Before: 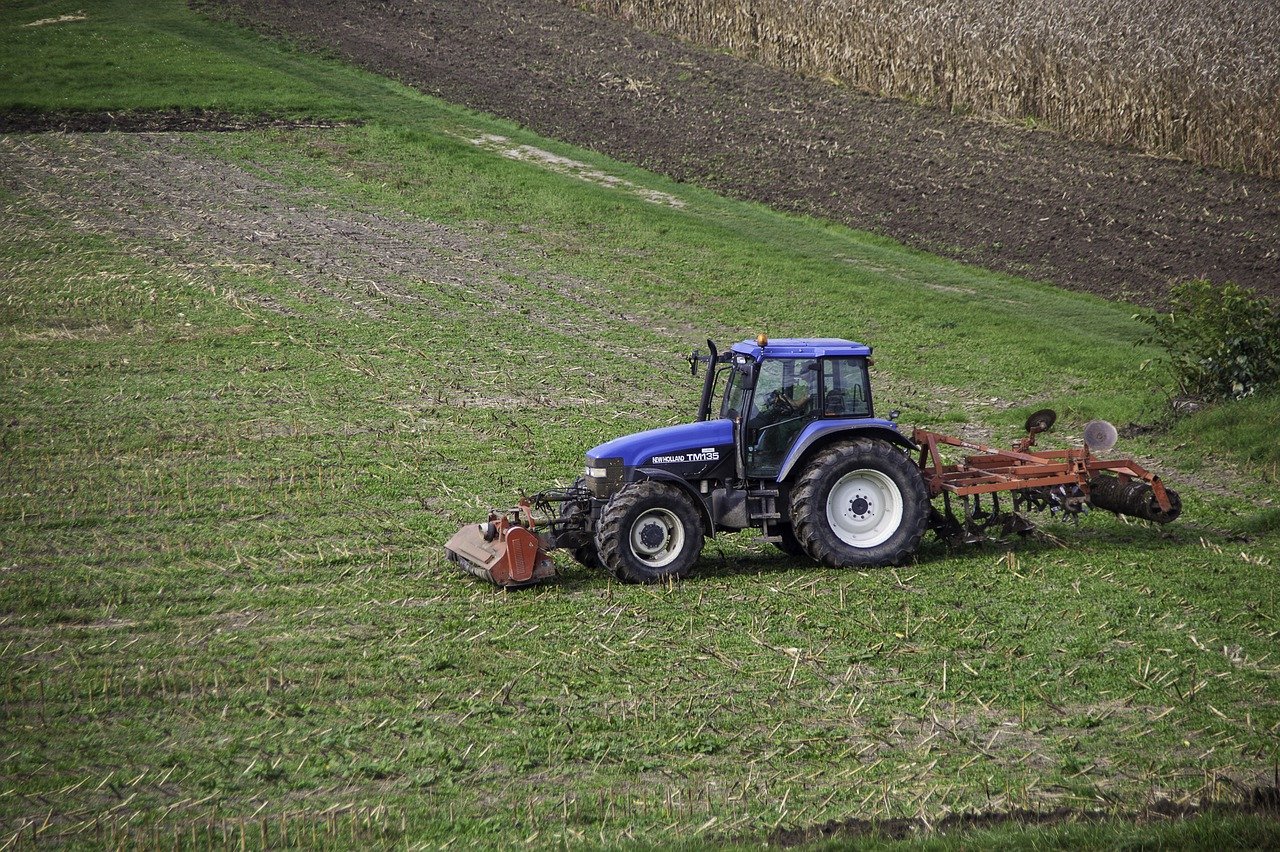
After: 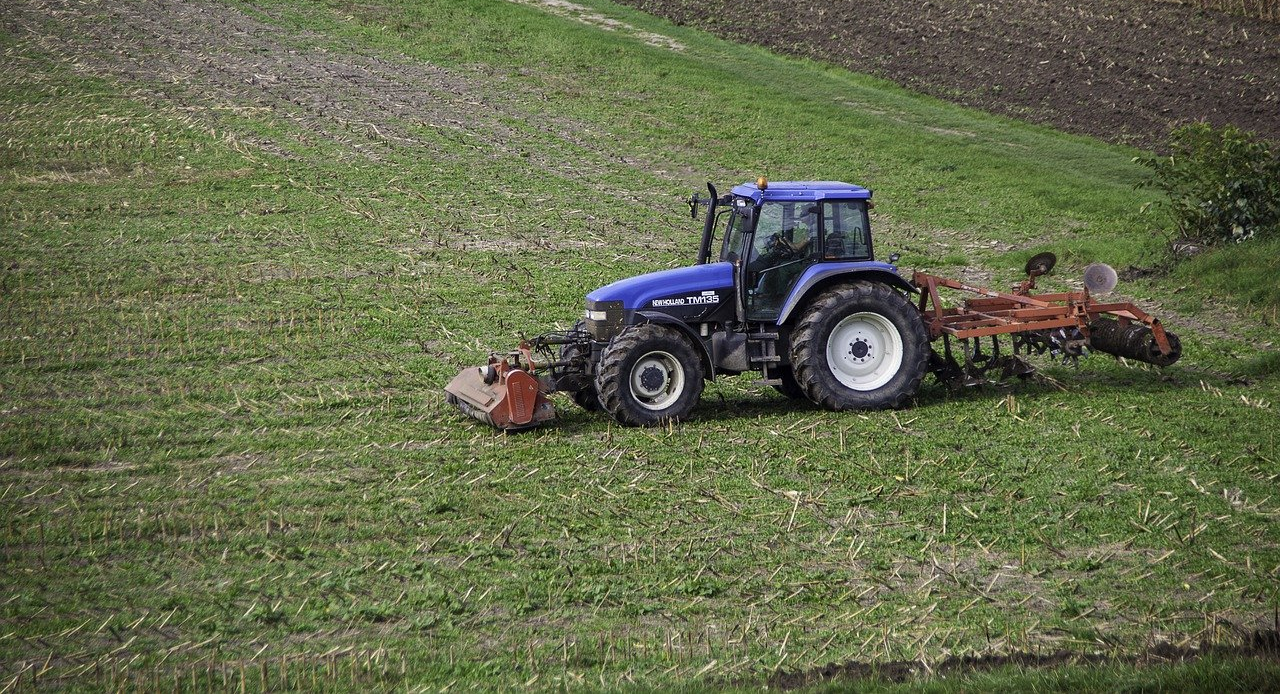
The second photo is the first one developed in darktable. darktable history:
crop and rotate: top 18.474%
